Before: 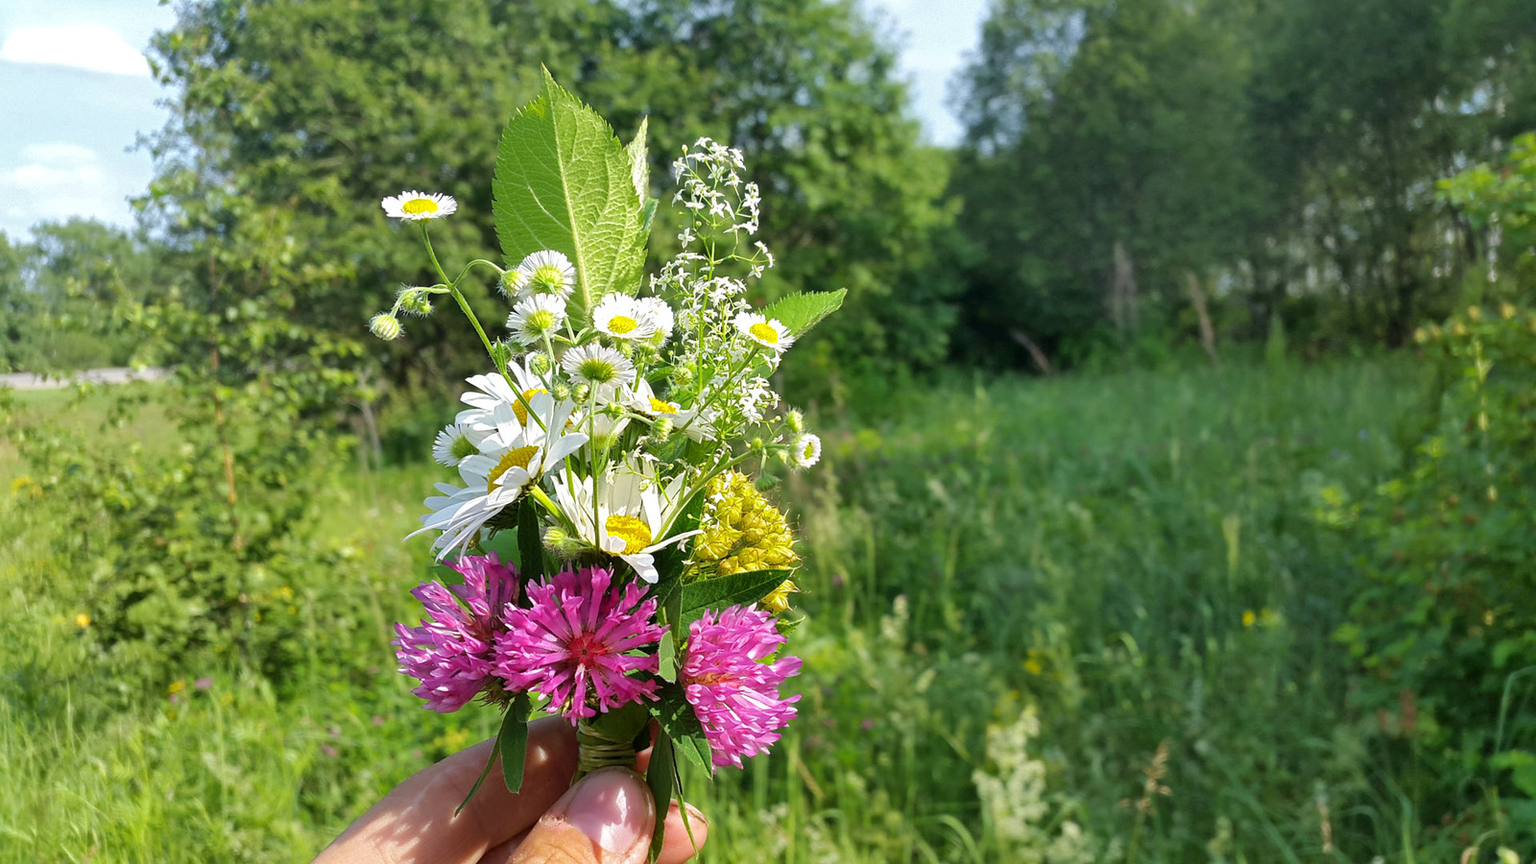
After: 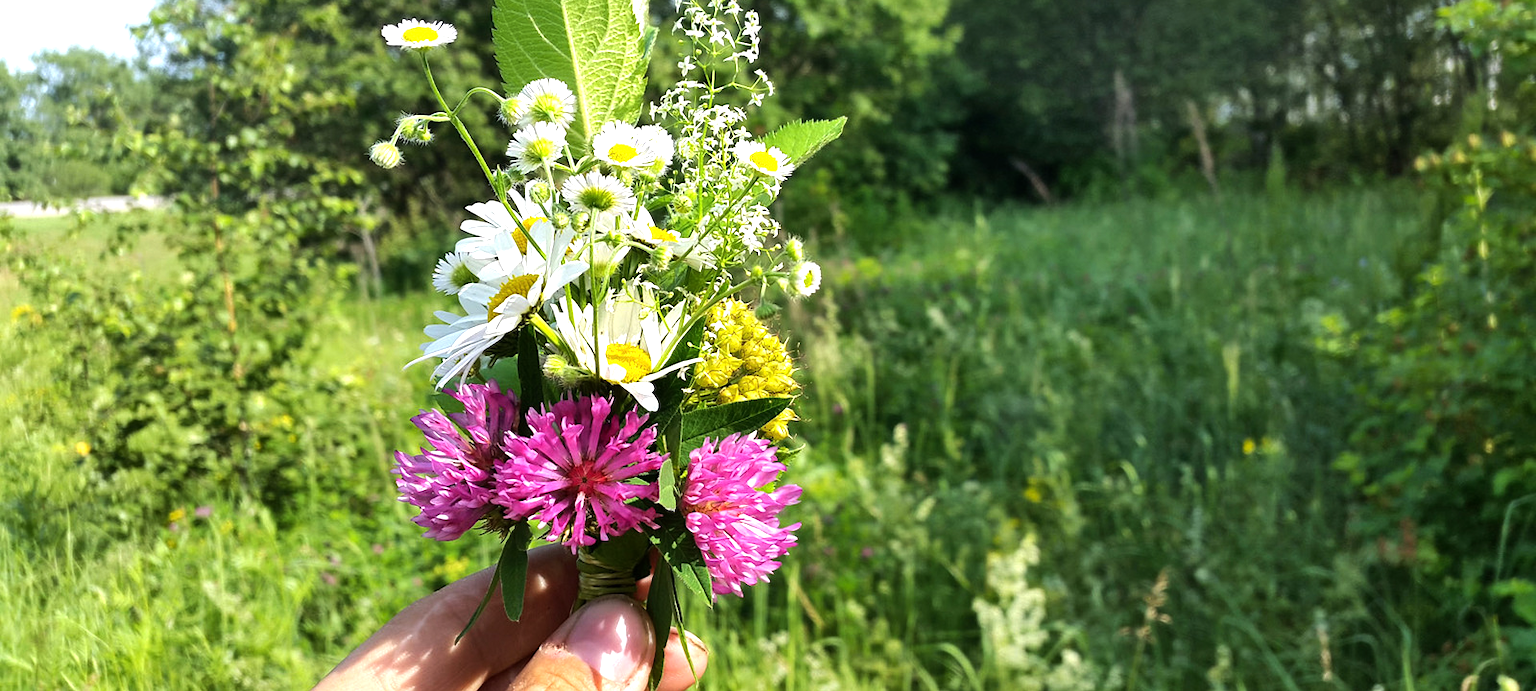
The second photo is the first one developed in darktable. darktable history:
tone equalizer: -8 EV -0.75 EV, -7 EV -0.7 EV, -6 EV -0.6 EV, -5 EV -0.4 EV, -3 EV 0.4 EV, -2 EV 0.6 EV, -1 EV 0.7 EV, +0 EV 0.75 EV, edges refinement/feathering 500, mask exposure compensation -1.57 EV, preserve details no
crop and rotate: top 19.998%
